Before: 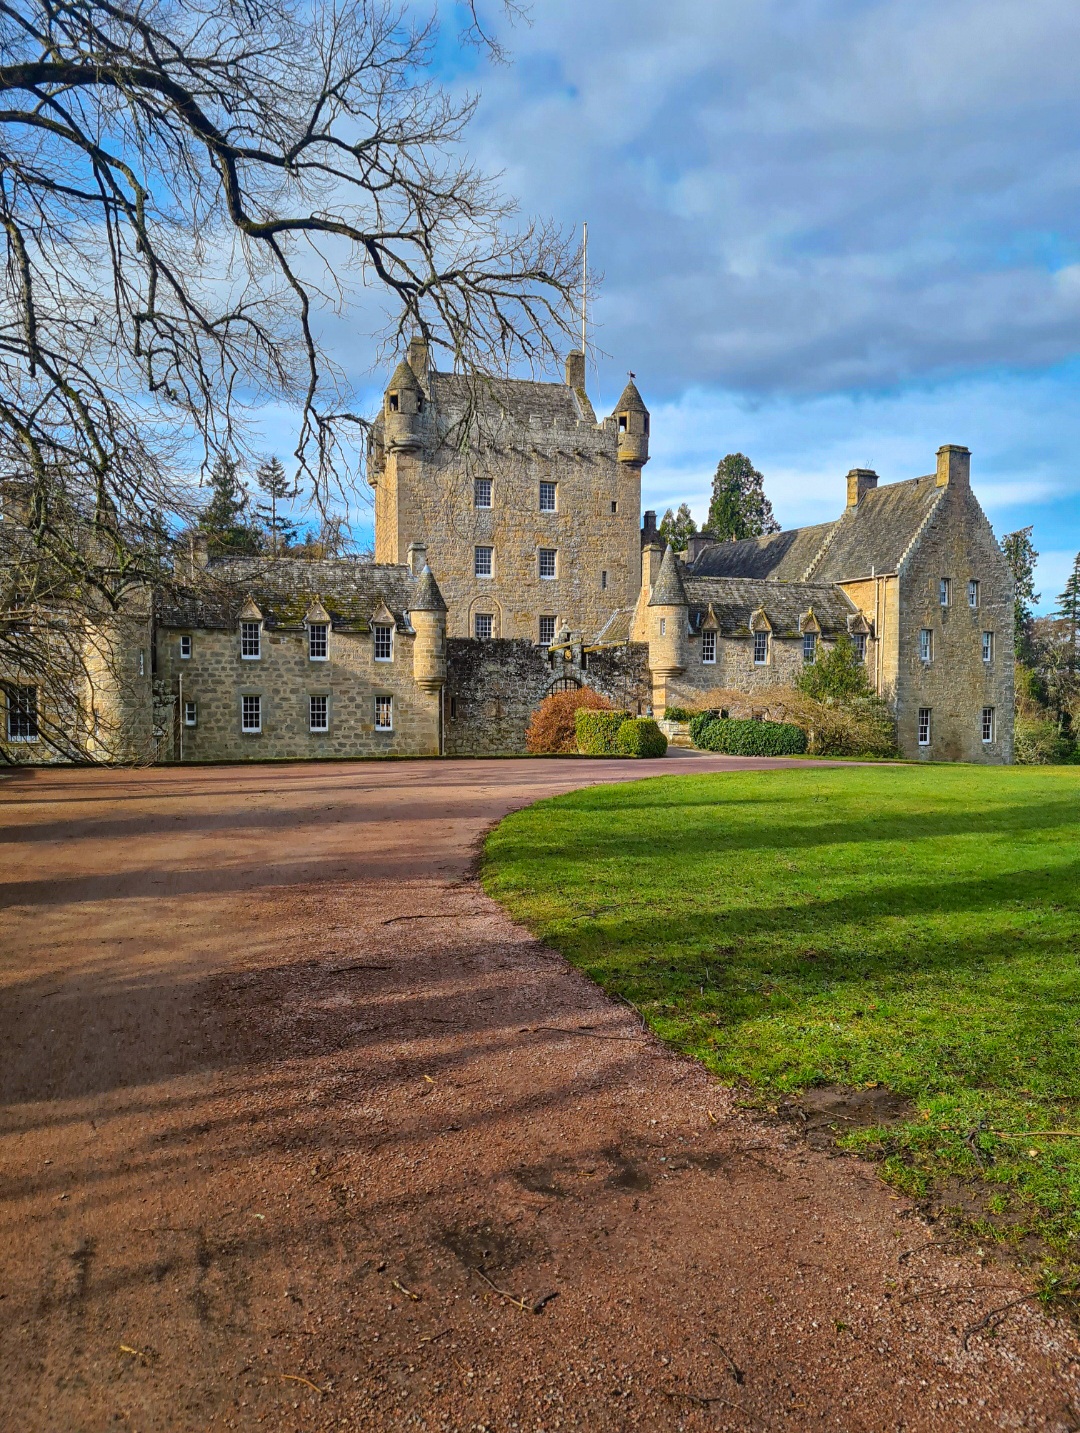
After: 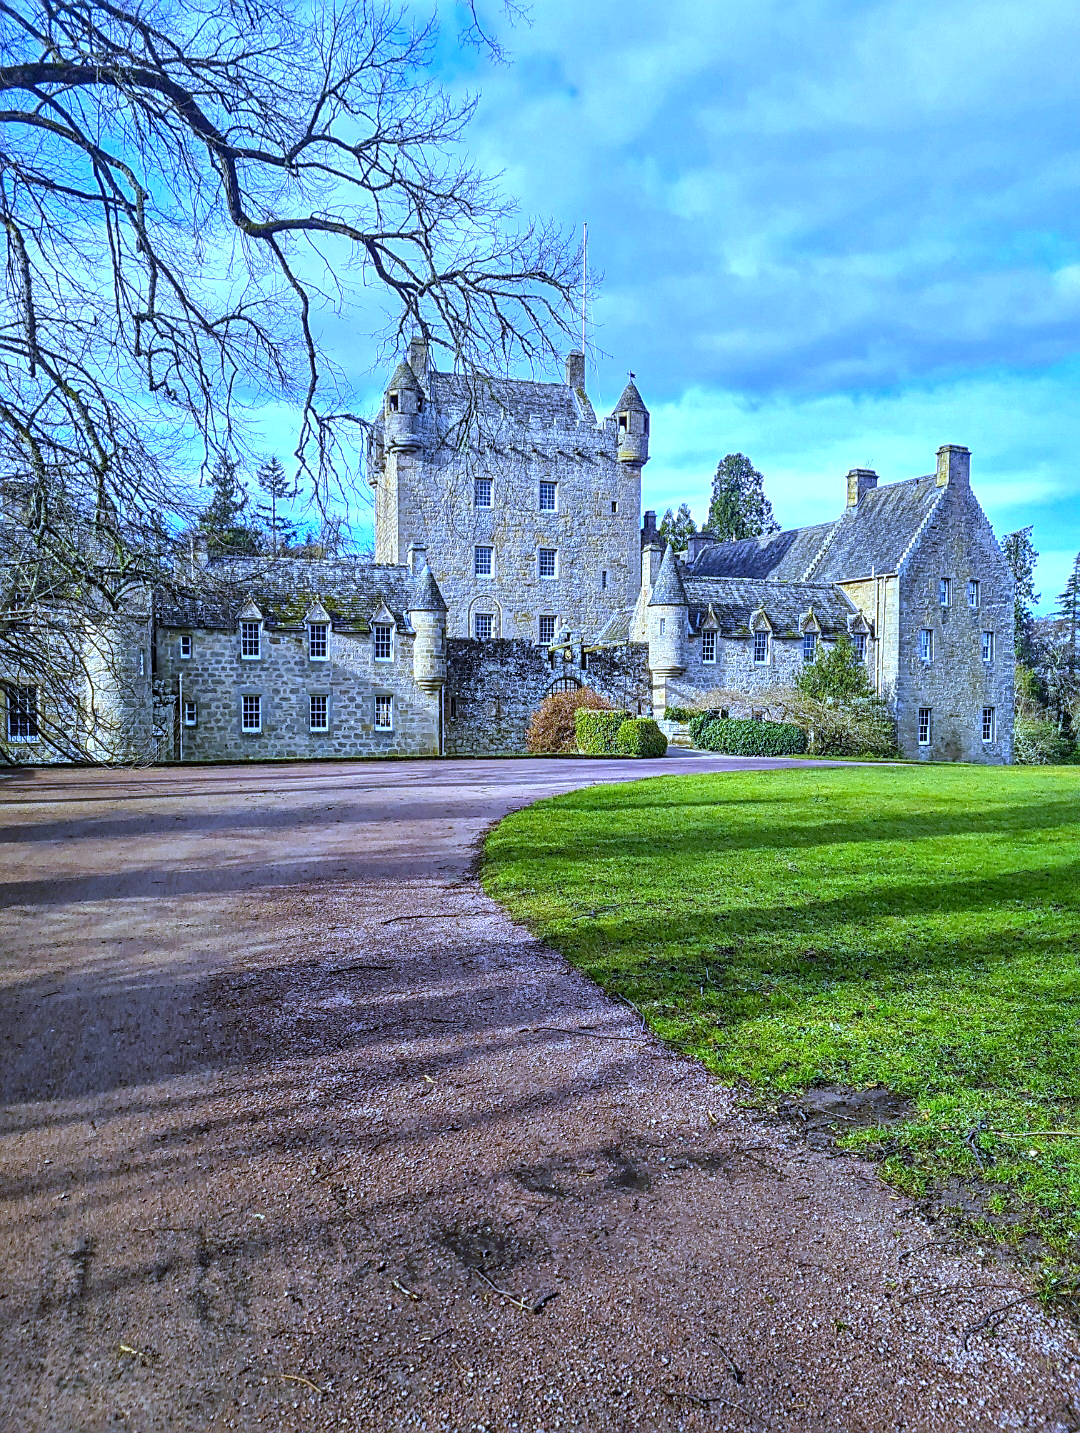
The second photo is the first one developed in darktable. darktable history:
exposure: exposure 0.6 EV, compensate highlight preservation false
white balance: red 0.766, blue 1.537
sharpen: on, module defaults
local contrast: on, module defaults
